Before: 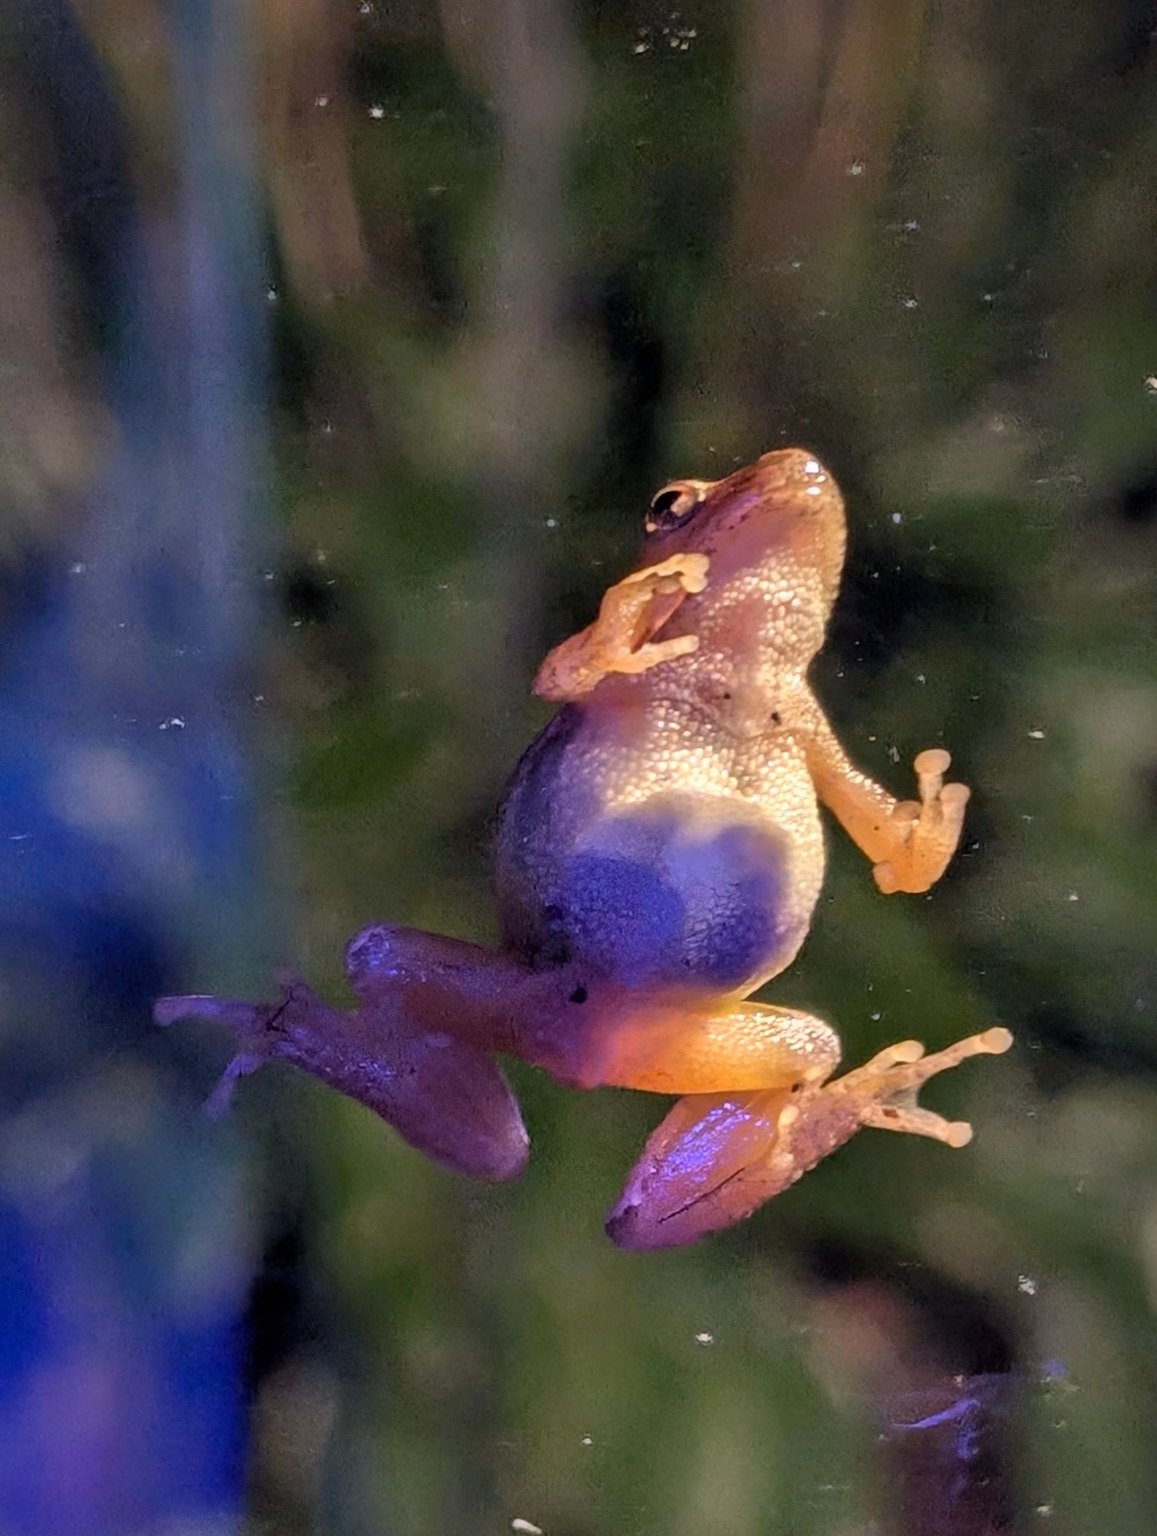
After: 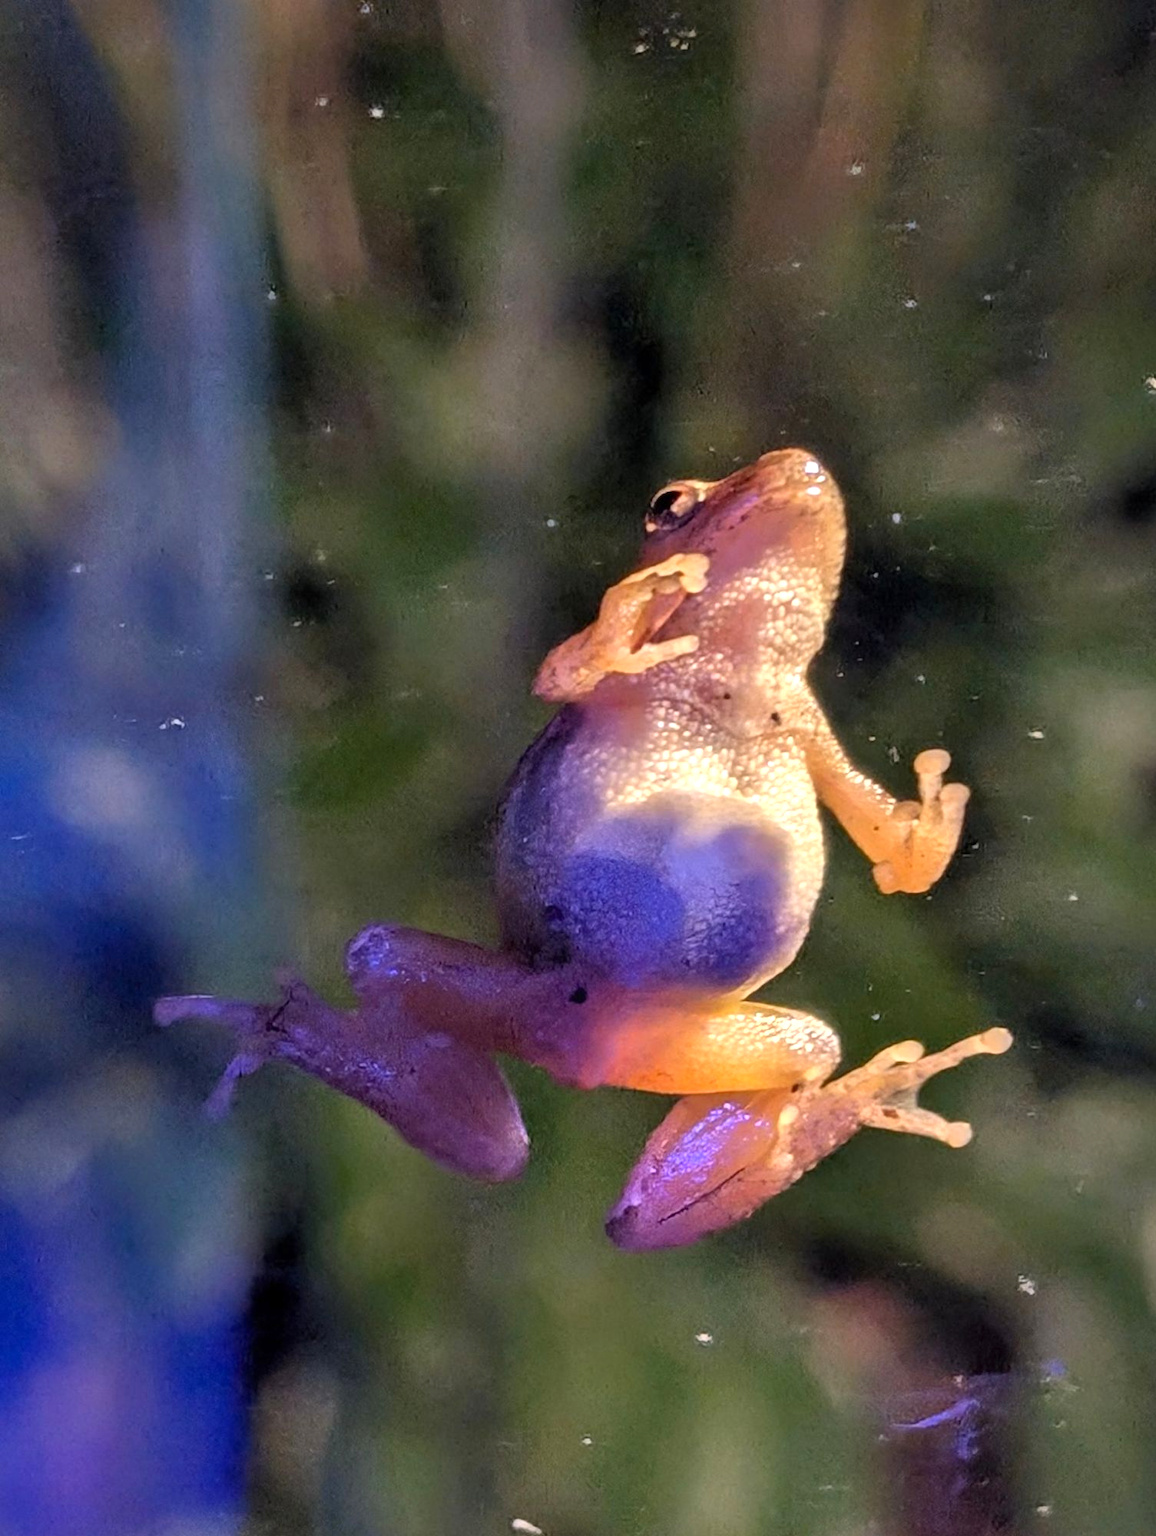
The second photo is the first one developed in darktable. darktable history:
exposure: exposure 0.373 EV, compensate highlight preservation false
